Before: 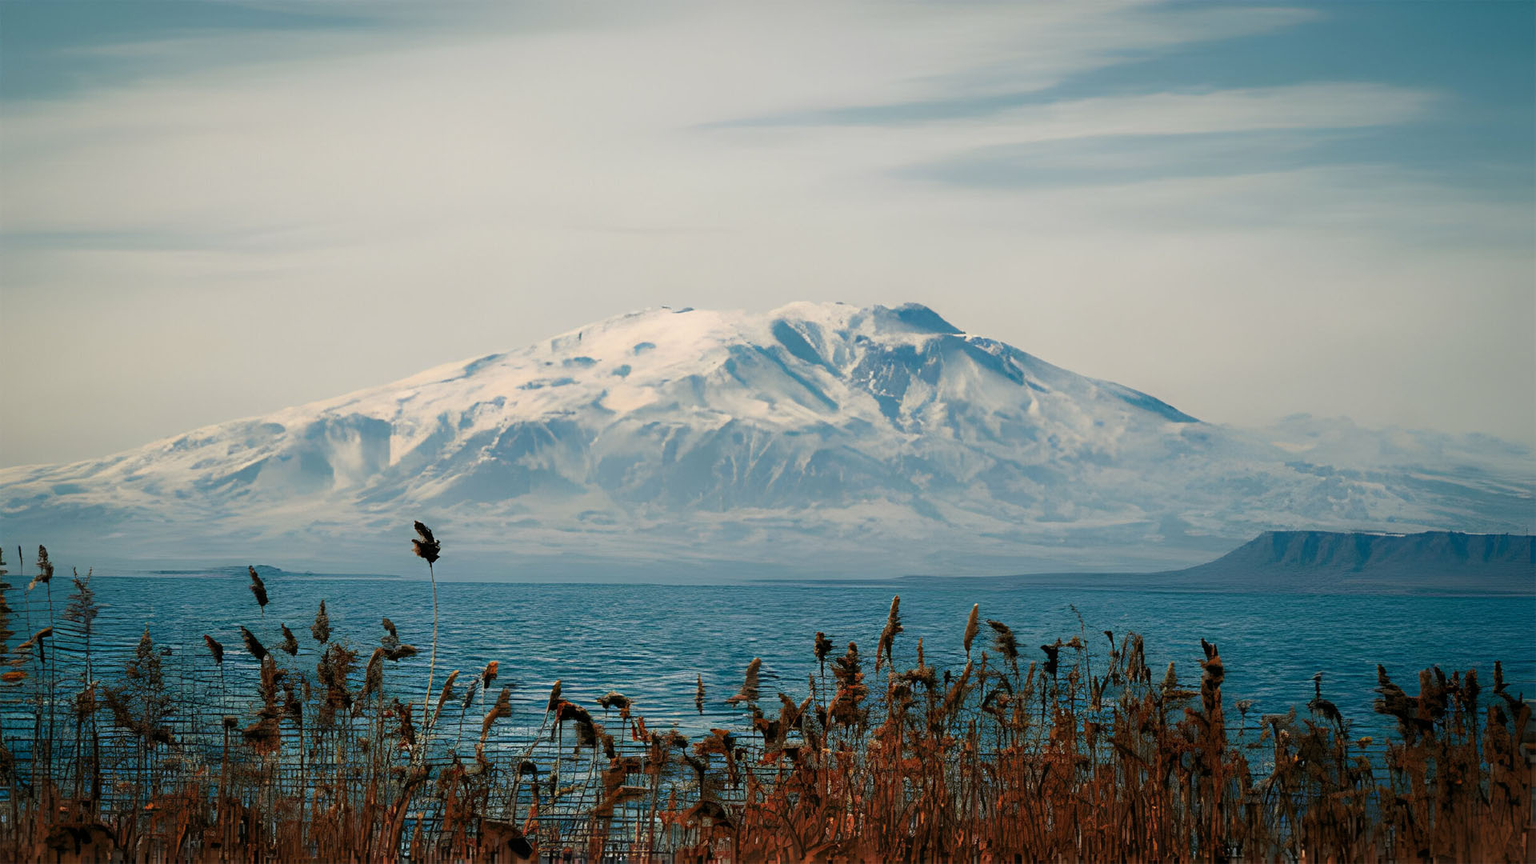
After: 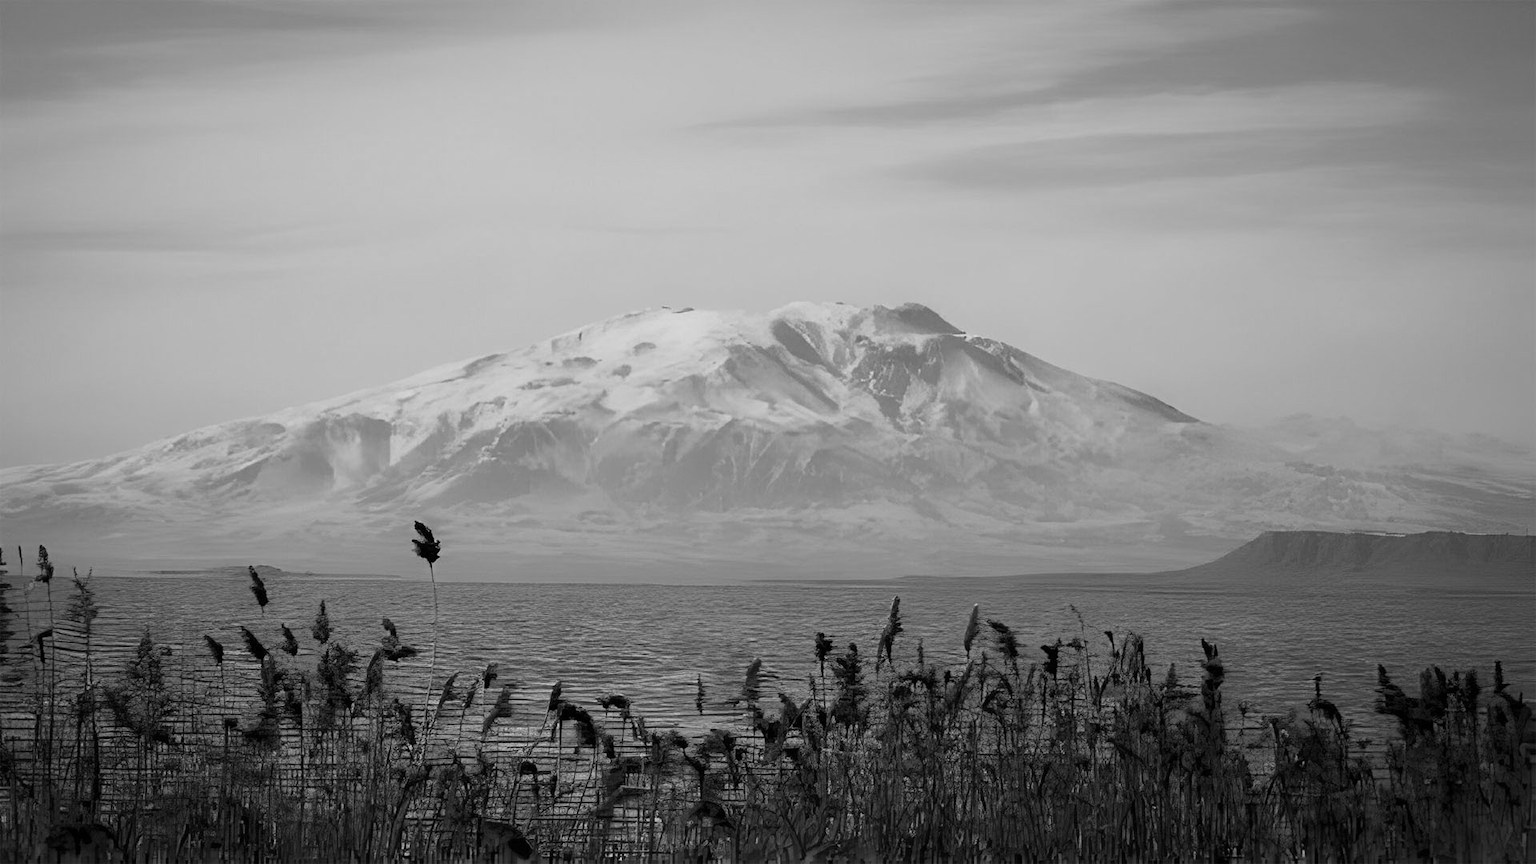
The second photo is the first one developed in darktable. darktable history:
color balance rgb: perceptual saturation grading › global saturation 0.985%
color calibration: output gray [0.21, 0.42, 0.37, 0], gray › normalize channels true, x 0.334, y 0.348, temperature 5389.61 K, gamut compression 0.017
